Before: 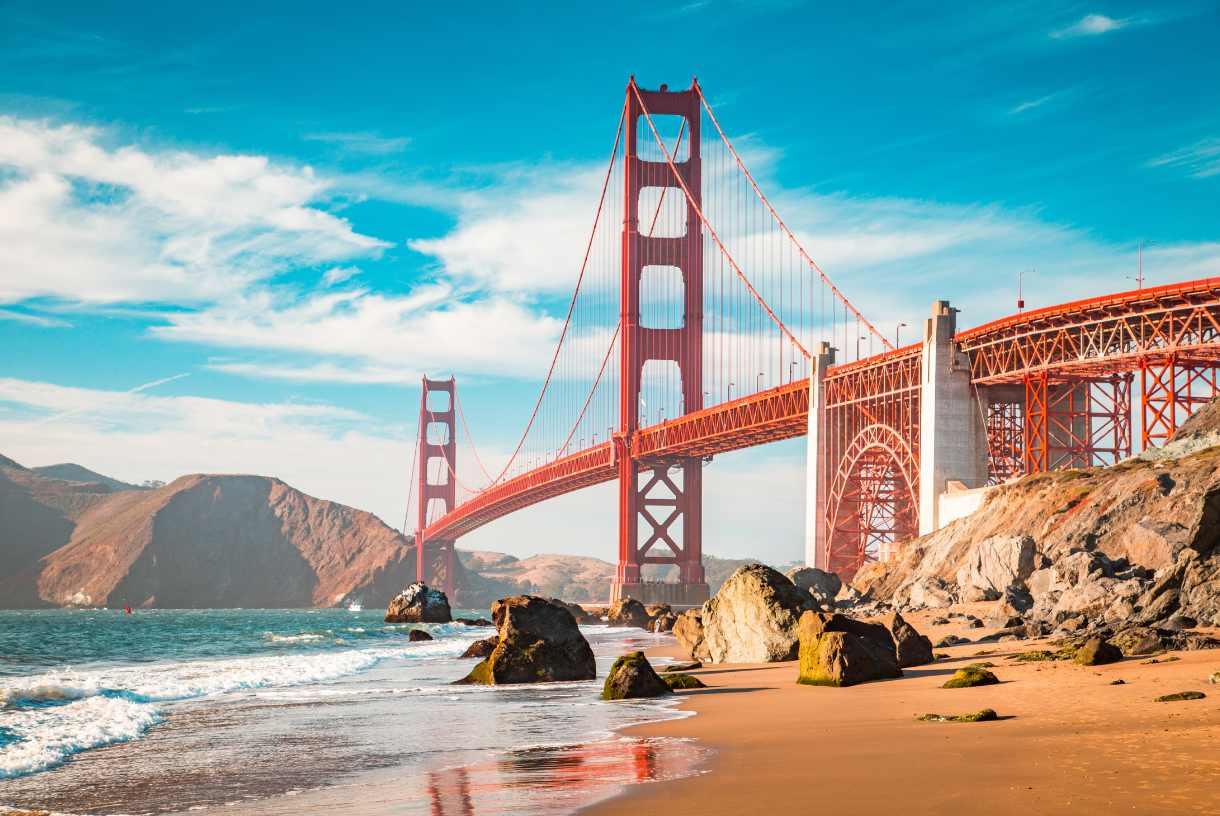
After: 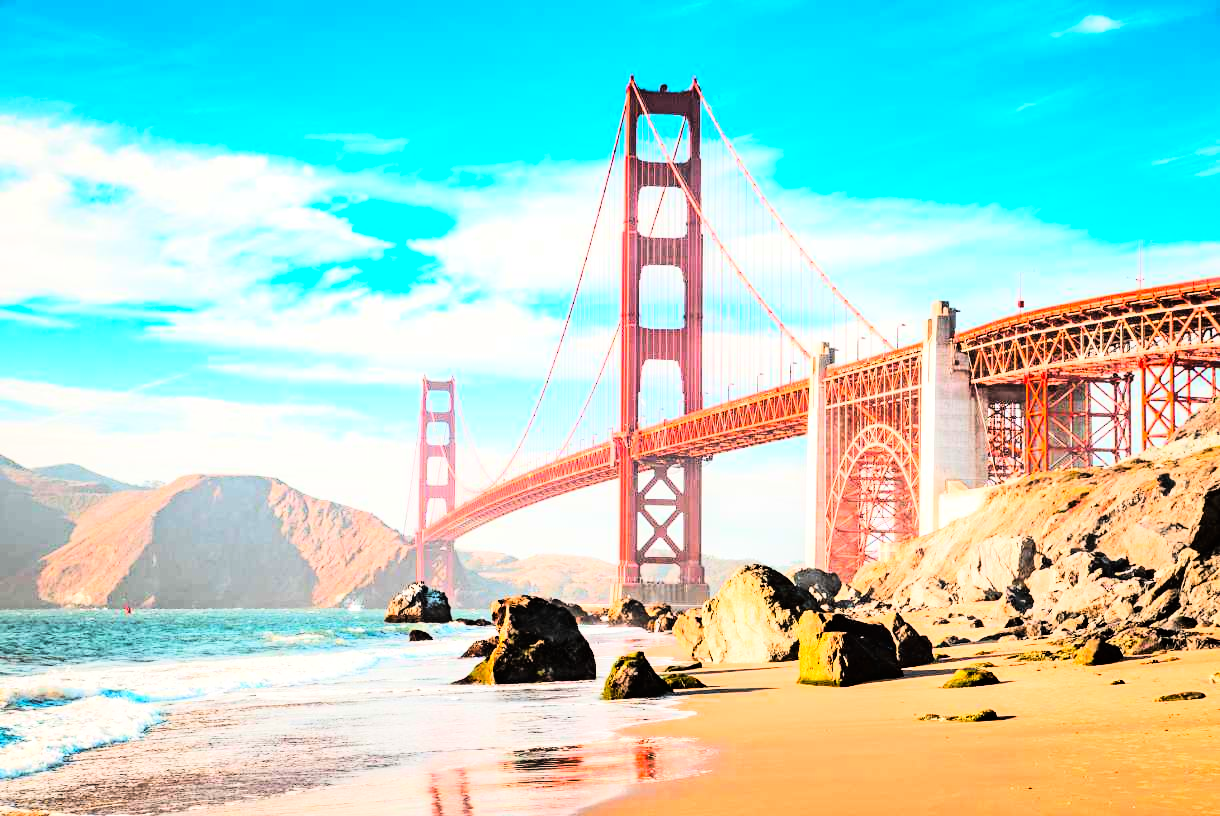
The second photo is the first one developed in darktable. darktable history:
exposure: black level correction 0.001, exposure 0.14 EV, compensate highlight preservation false
tone curve: curves: ch0 [(0, 0) (0.16, 0.055) (0.506, 0.762) (1, 1.024)], color space Lab, linked channels, preserve colors none
